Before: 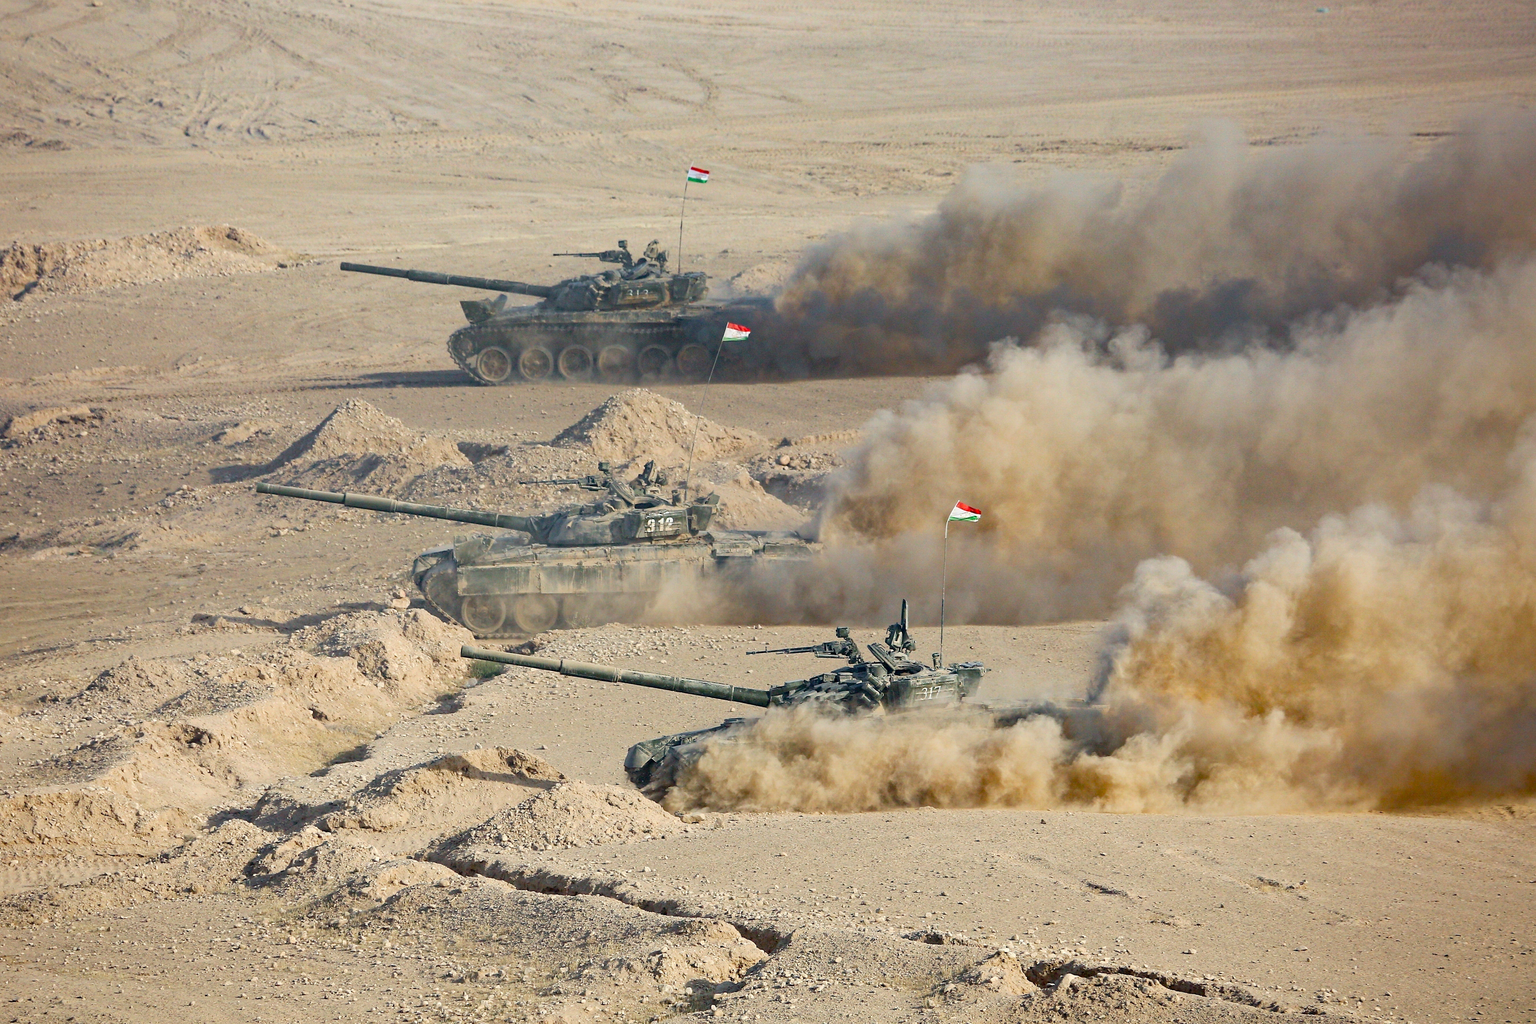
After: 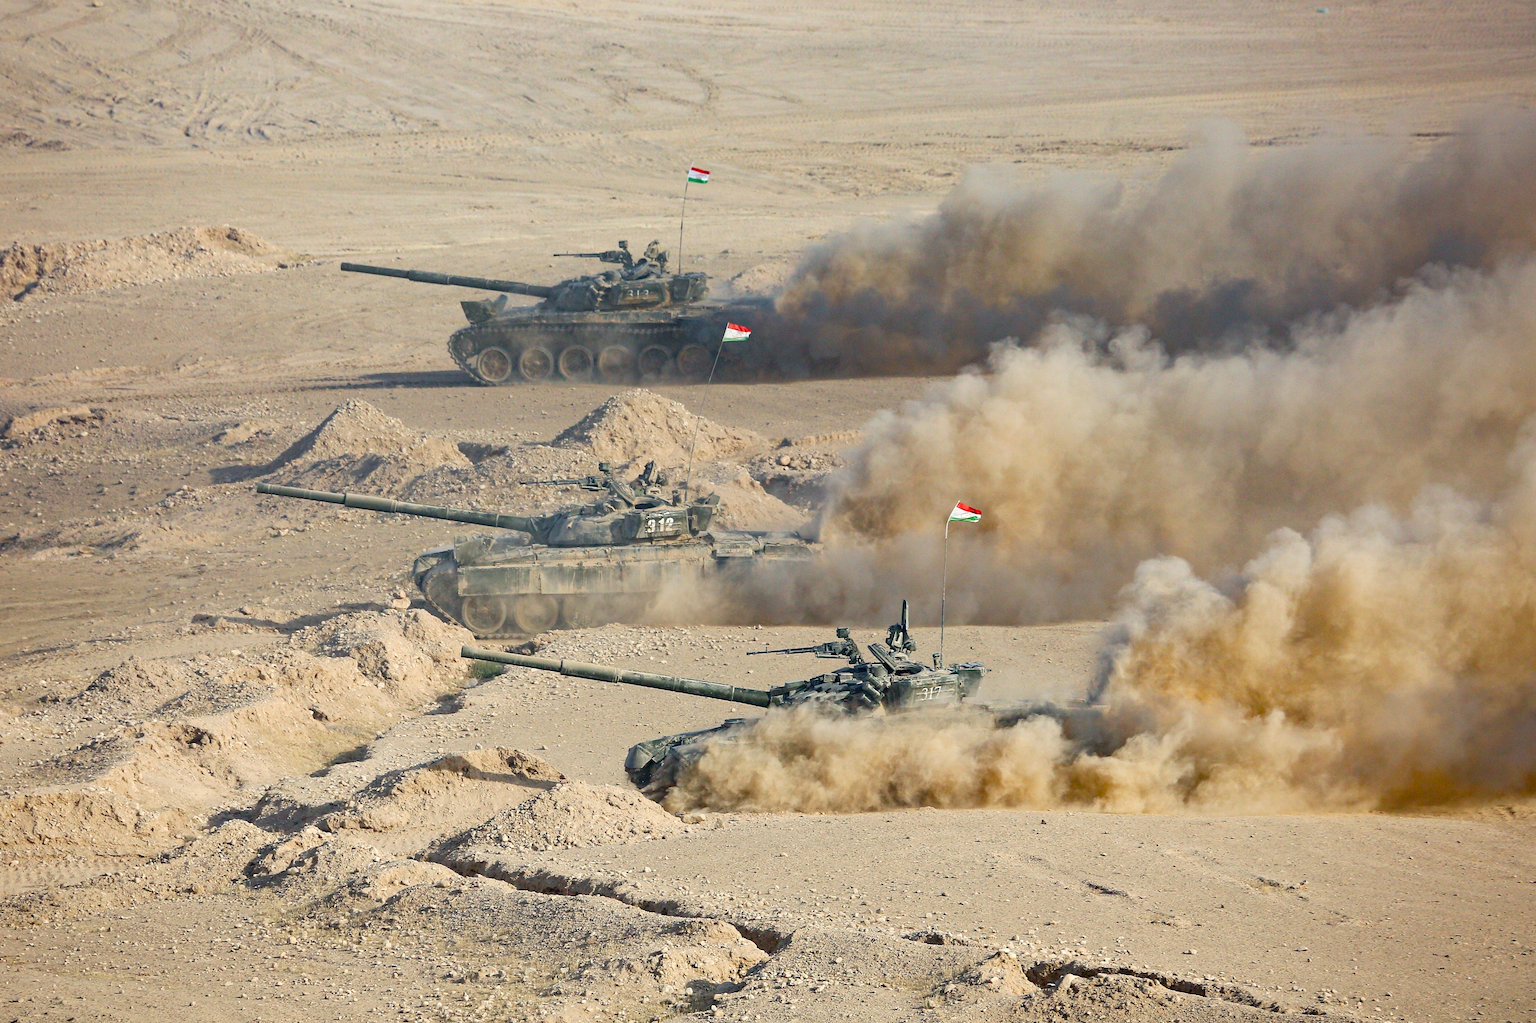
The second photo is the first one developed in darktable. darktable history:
exposure: exposure 0.074 EV, compensate highlight preservation false
